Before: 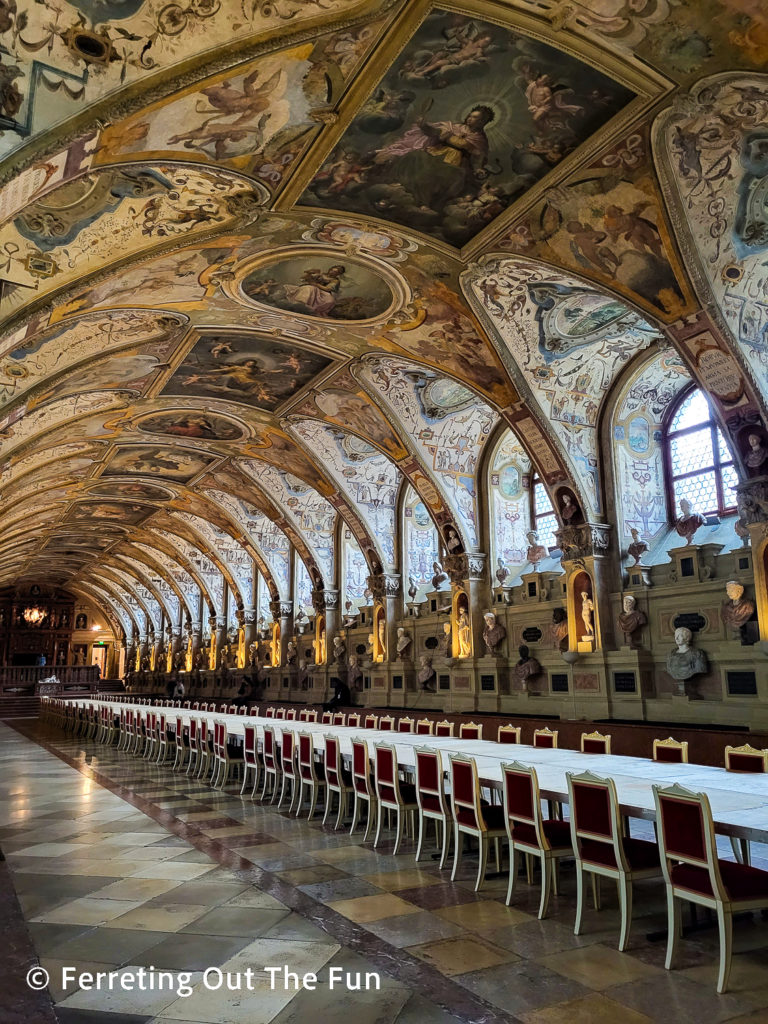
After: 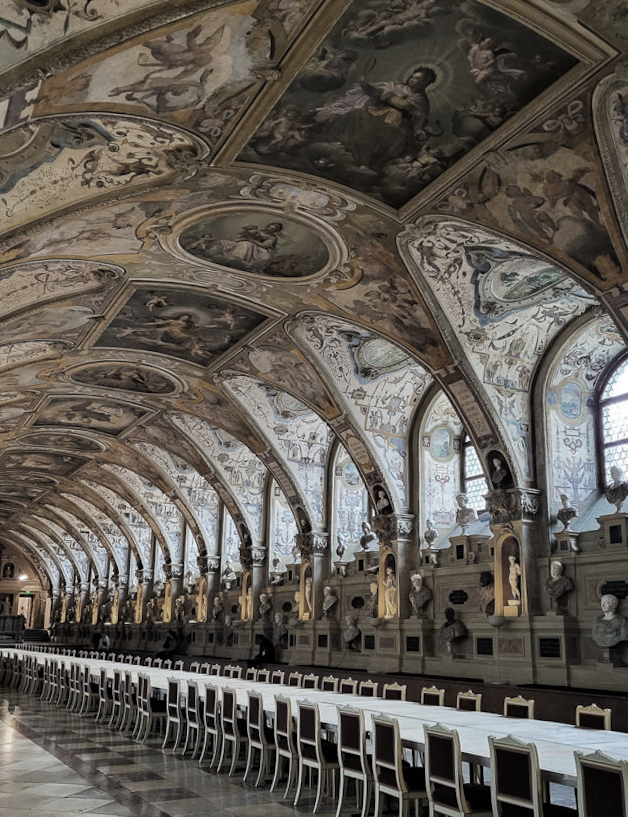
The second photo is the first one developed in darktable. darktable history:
crop and rotate: left 10.77%, top 5.1%, right 10.41%, bottom 16.76%
color zones: curves: ch0 [(0, 0.487) (0.241, 0.395) (0.434, 0.373) (0.658, 0.412) (0.838, 0.487)]; ch1 [(0, 0) (0.053, 0.053) (0.211, 0.202) (0.579, 0.259) (0.781, 0.241)]
rotate and perspective: rotation 1.72°, automatic cropping off
